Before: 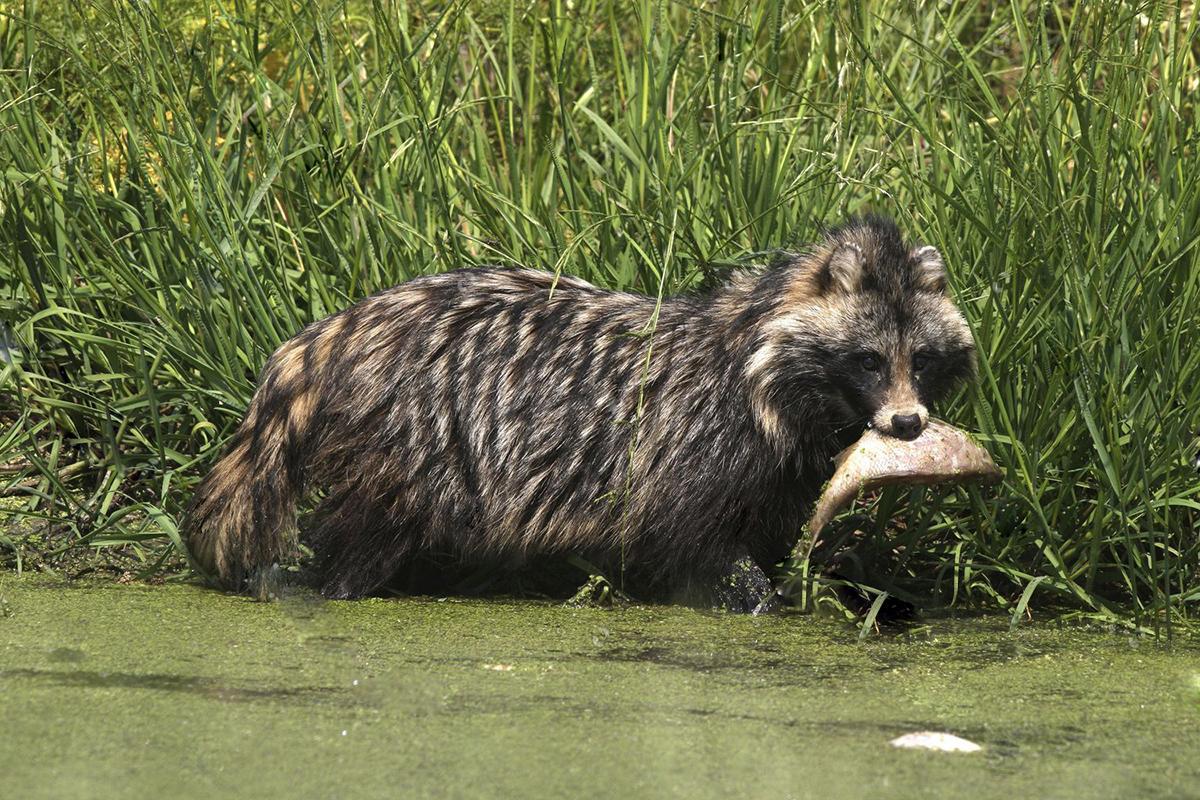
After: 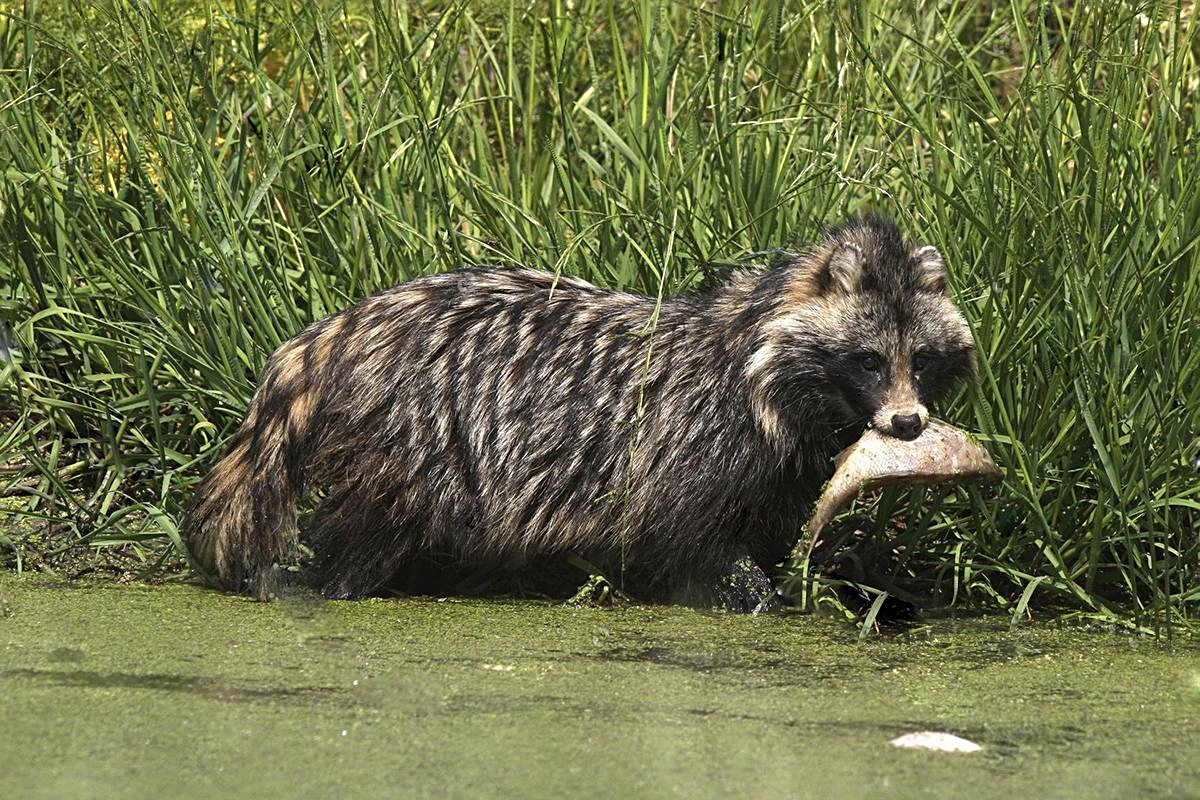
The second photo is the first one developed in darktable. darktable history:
sharpen: radius 2.529, amount 0.323
grain: coarseness 0.09 ISO, strength 10%
